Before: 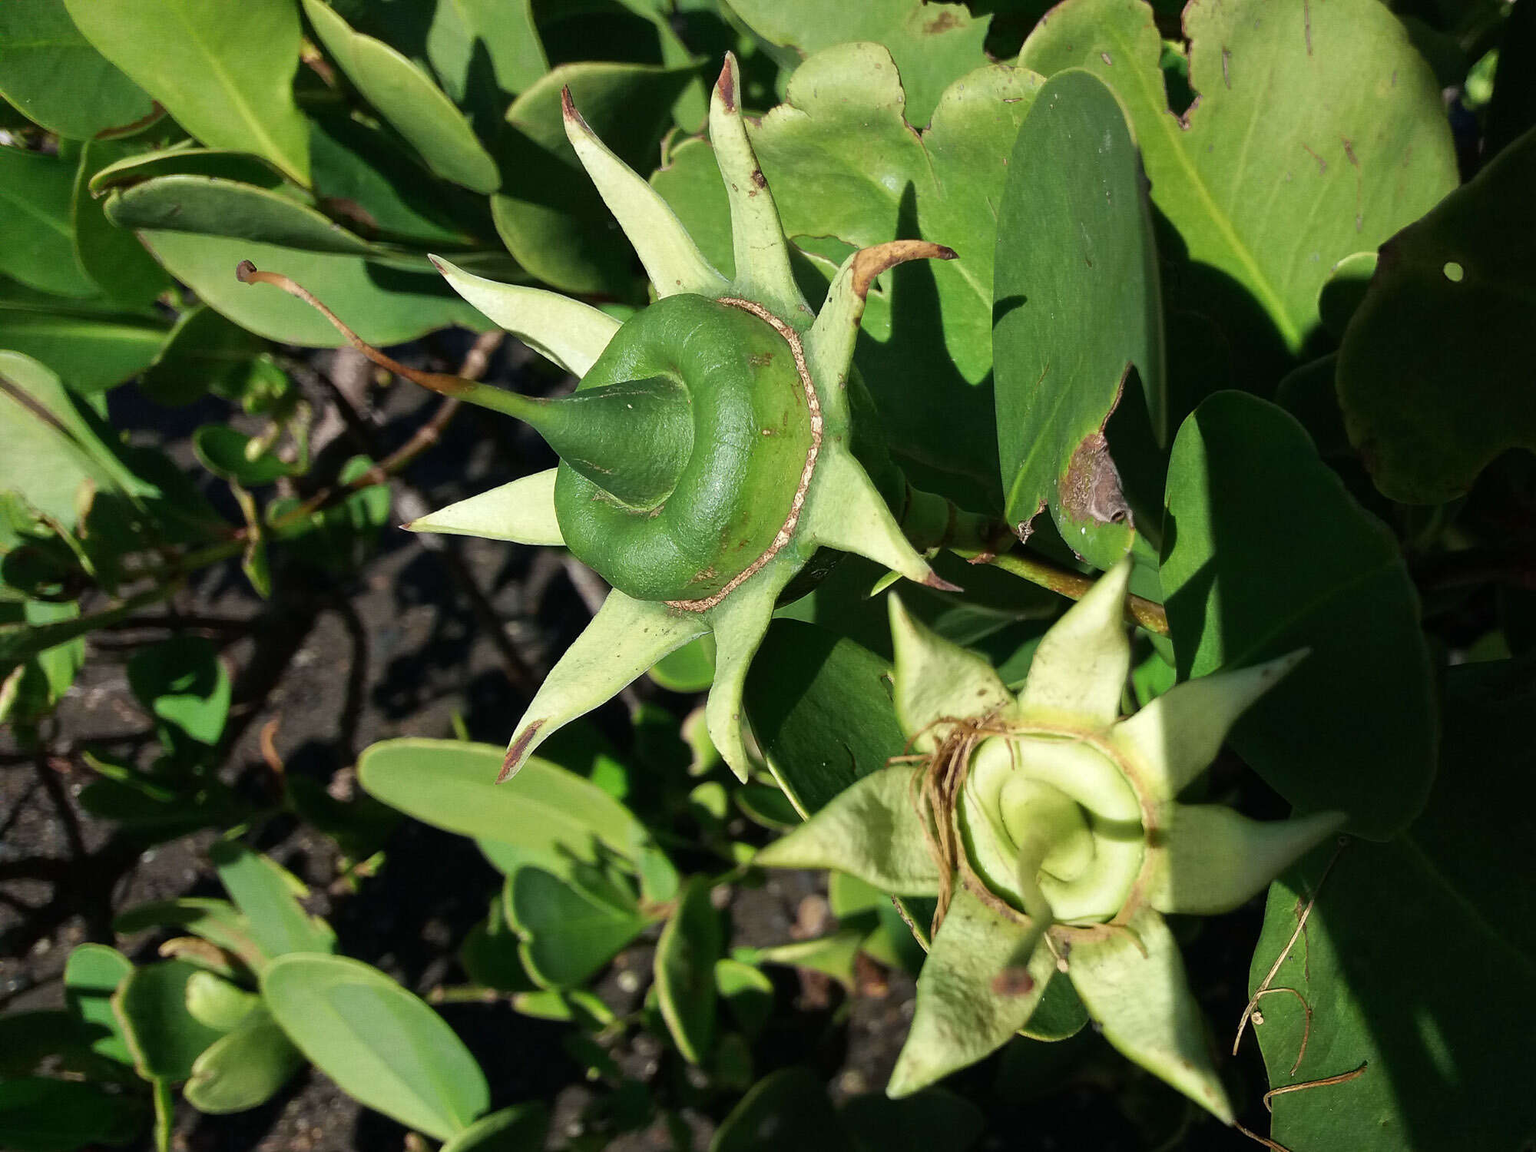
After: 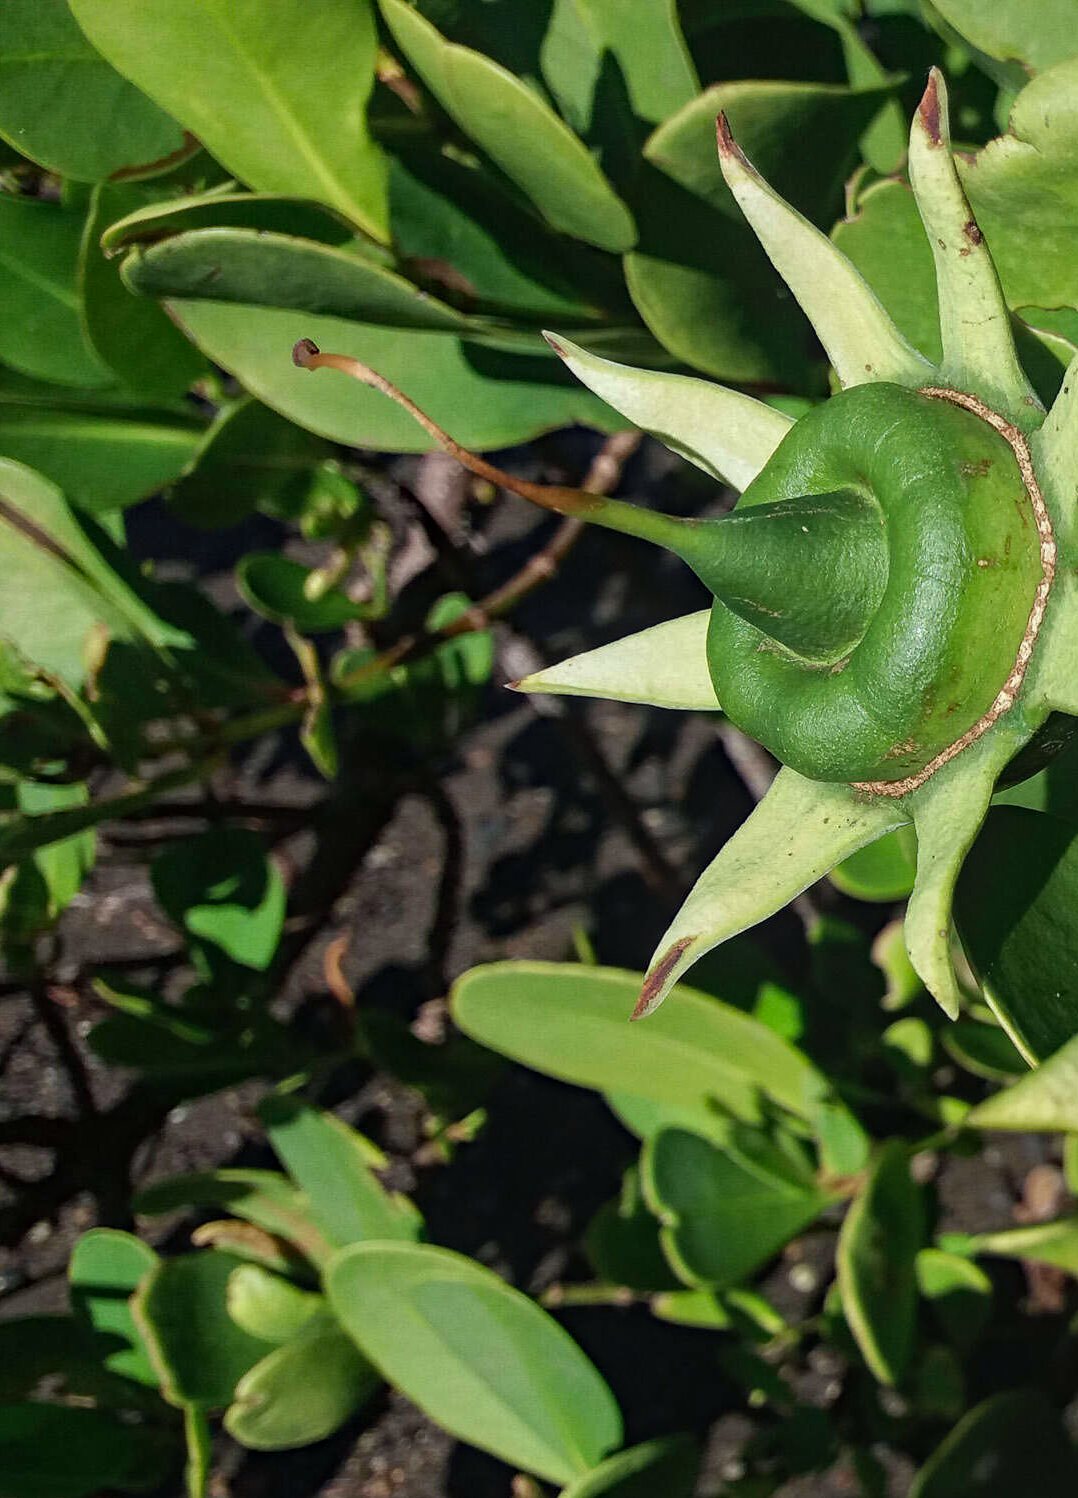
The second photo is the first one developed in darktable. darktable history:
crop: left 0.798%, right 45.259%, bottom 0.084%
haze removal: compatibility mode true, adaptive false
local contrast: detail 110%
